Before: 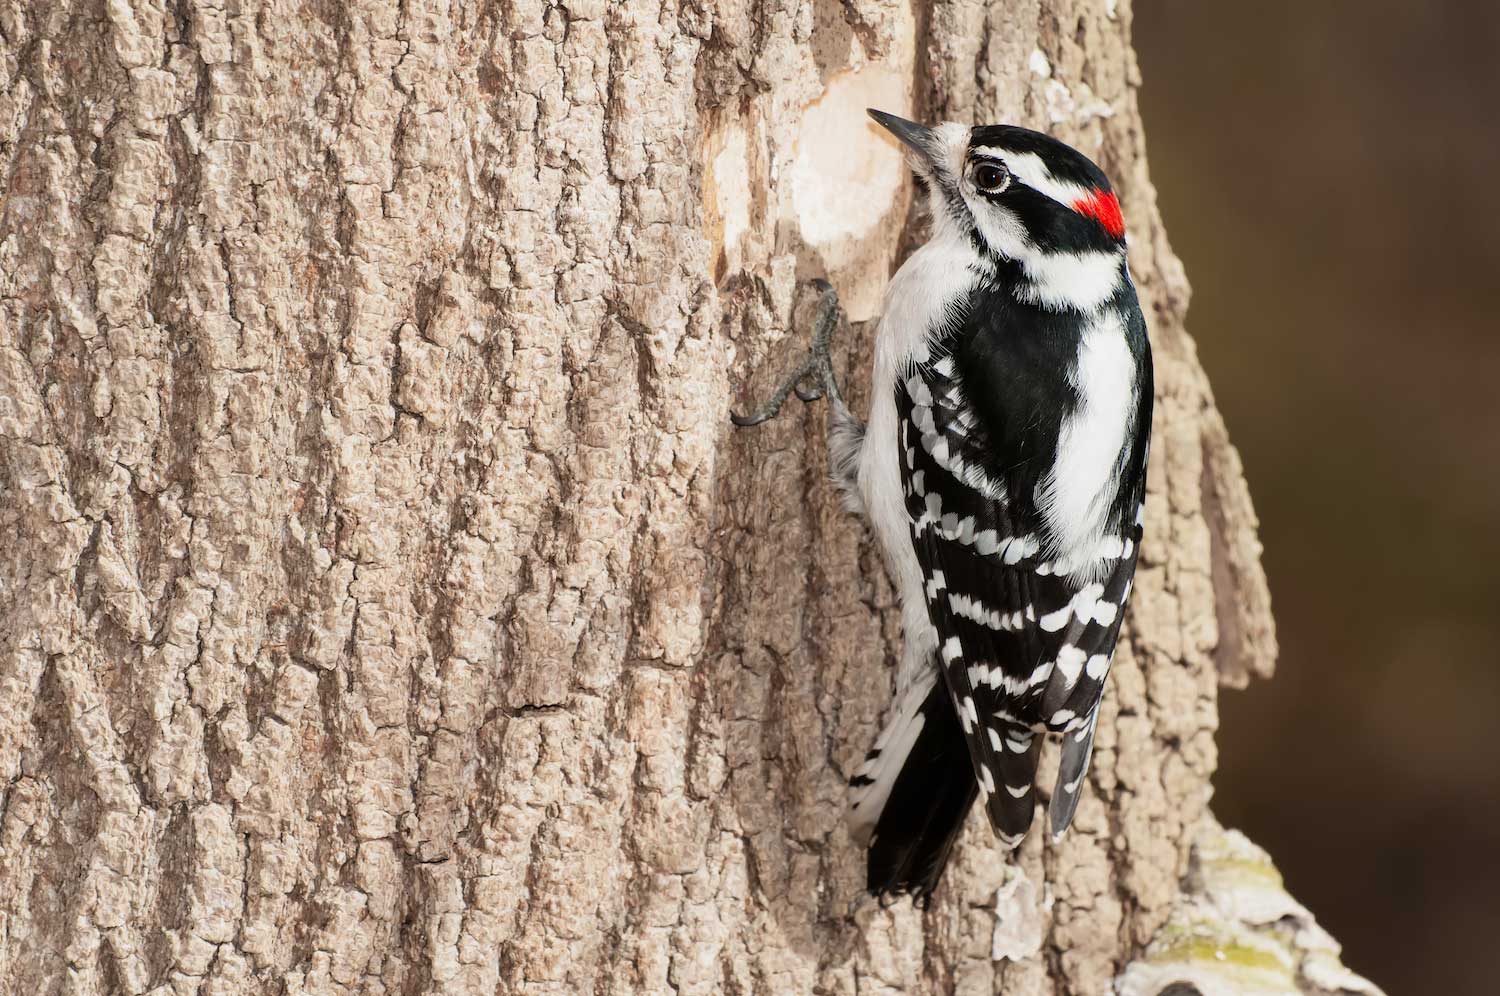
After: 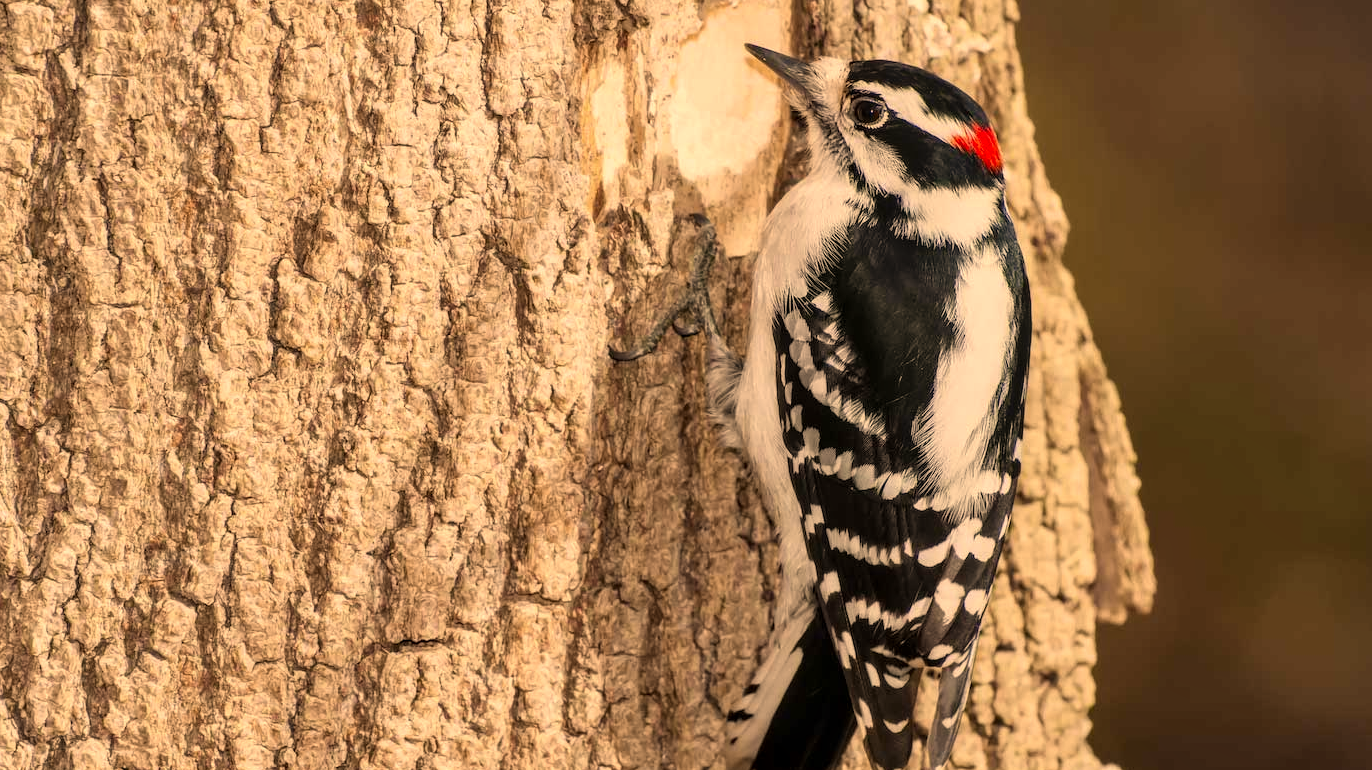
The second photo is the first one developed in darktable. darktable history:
color correction: highlights a* 15, highlights b* 31.55
local contrast: on, module defaults
crop: left 8.155%, top 6.611%, bottom 15.385%
